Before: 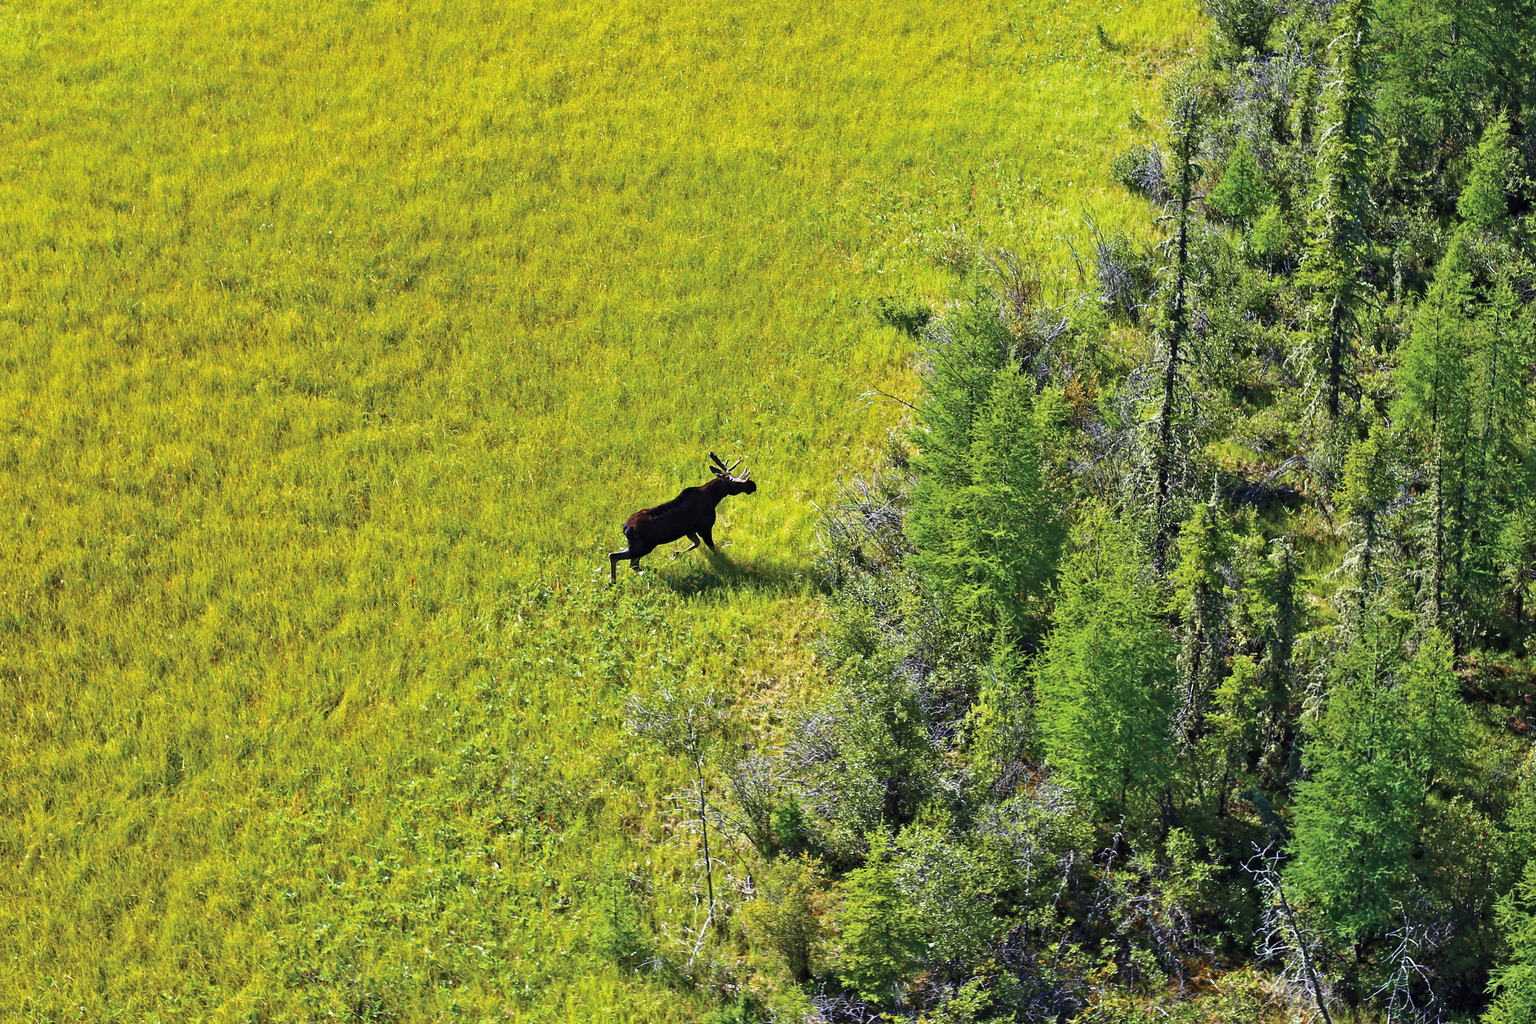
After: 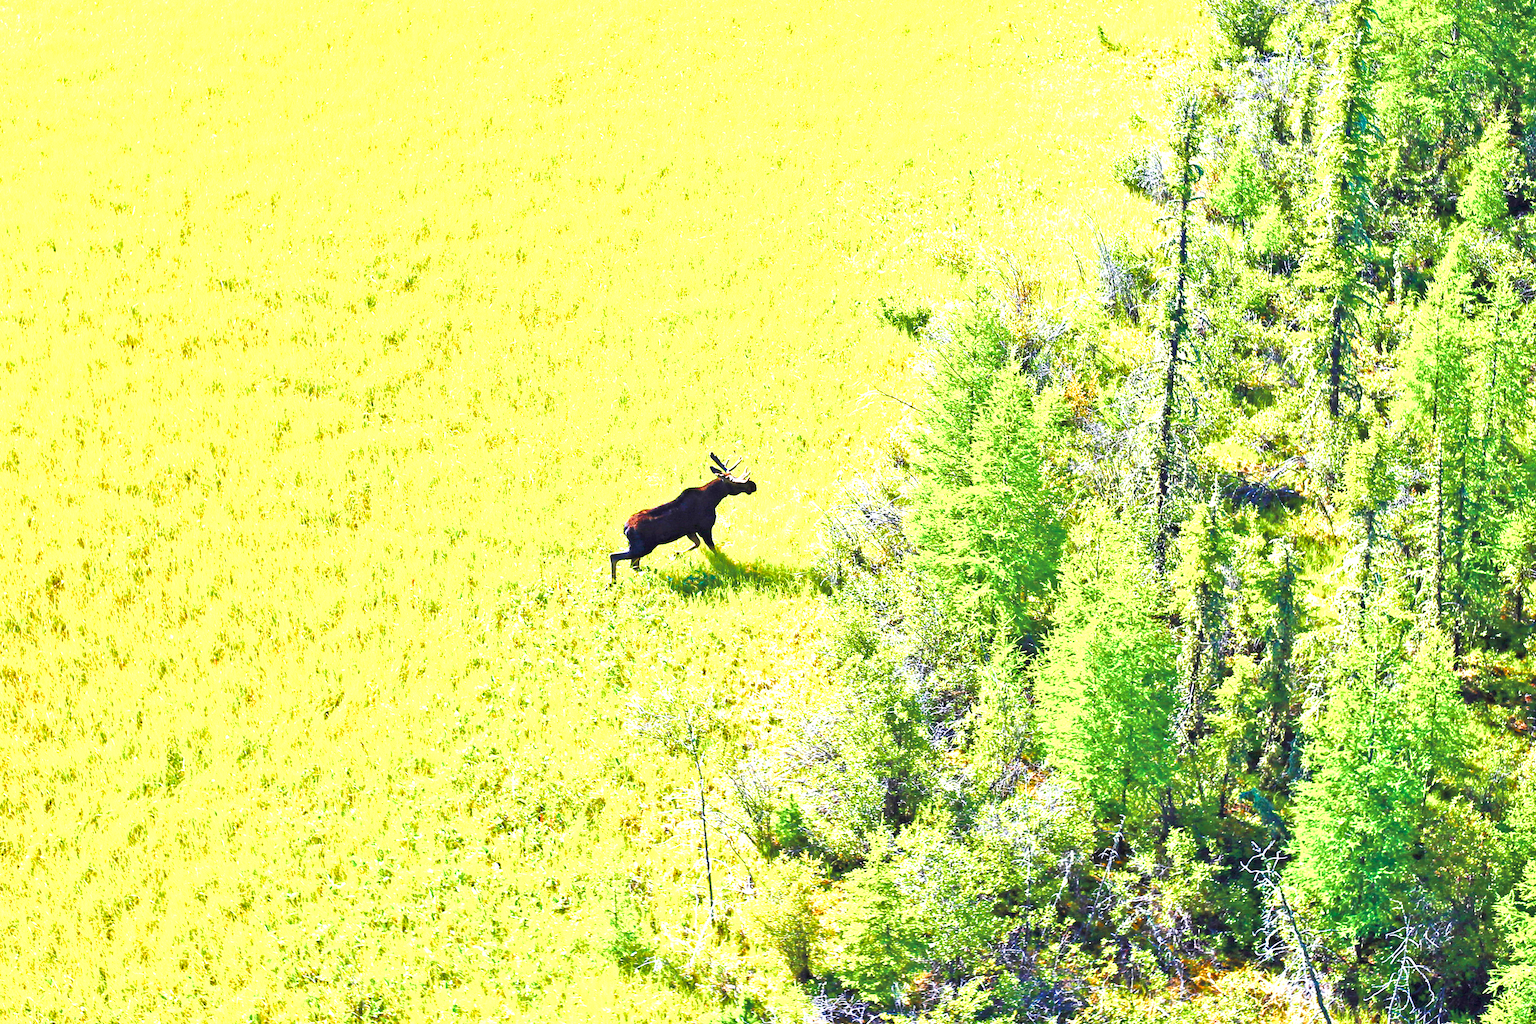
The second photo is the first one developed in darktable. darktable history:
exposure: black level correction 0, exposure 2.132 EV, compensate highlight preservation false
velvia: strength 51.17%, mid-tones bias 0.513
tone equalizer: mask exposure compensation -0.492 EV
